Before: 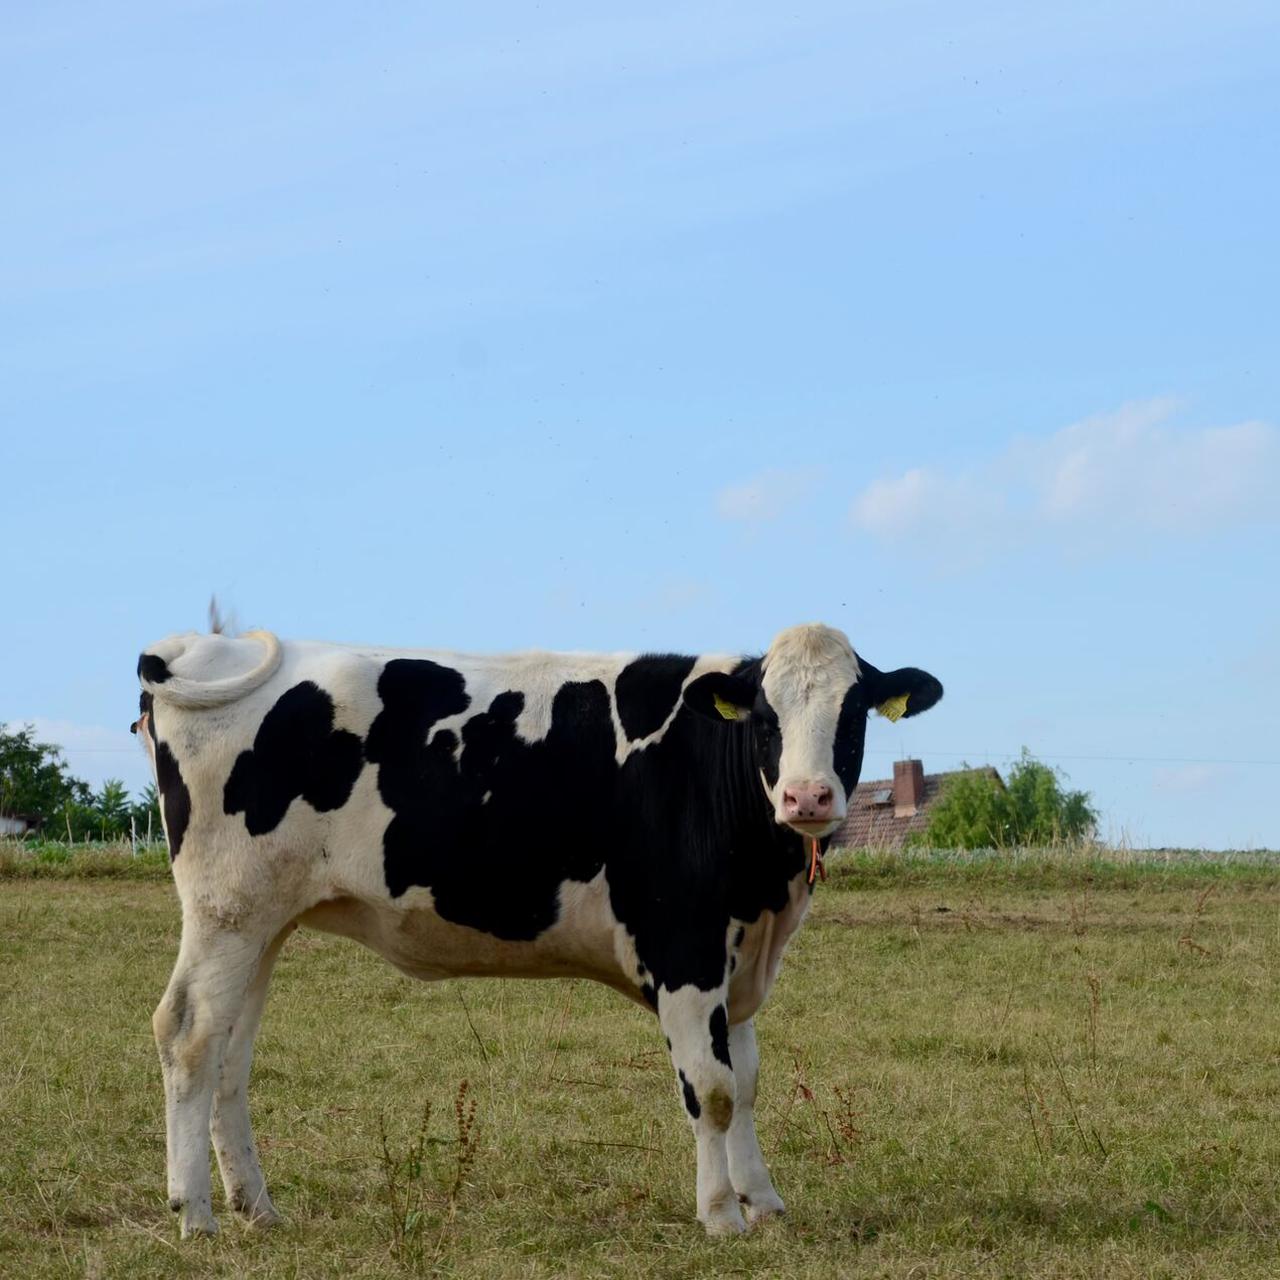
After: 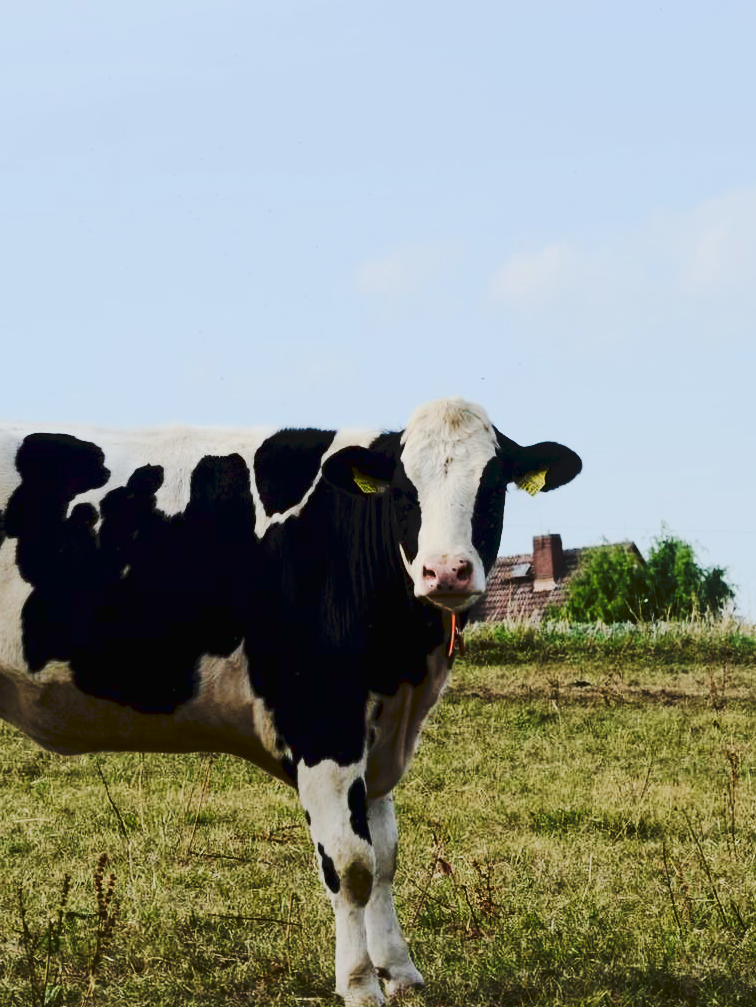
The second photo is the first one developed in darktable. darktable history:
filmic rgb: black relative exposure -7.65 EV, white relative exposure 4.56 EV, hardness 3.61, contrast 1.05
crop and rotate: left 28.256%, top 17.734%, right 12.656%, bottom 3.573%
contrast brightness saturation: contrast 0.28
tone curve: curves: ch0 [(0, 0) (0.003, 0.062) (0.011, 0.07) (0.025, 0.083) (0.044, 0.094) (0.069, 0.105) (0.1, 0.117) (0.136, 0.136) (0.177, 0.164) (0.224, 0.201) (0.277, 0.256) (0.335, 0.335) (0.399, 0.424) (0.468, 0.529) (0.543, 0.641) (0.623, 0.725) (0.709, 0.787) (0.801, 0.849) (0.898, 0.917) (1, 1)], preserve colors none
